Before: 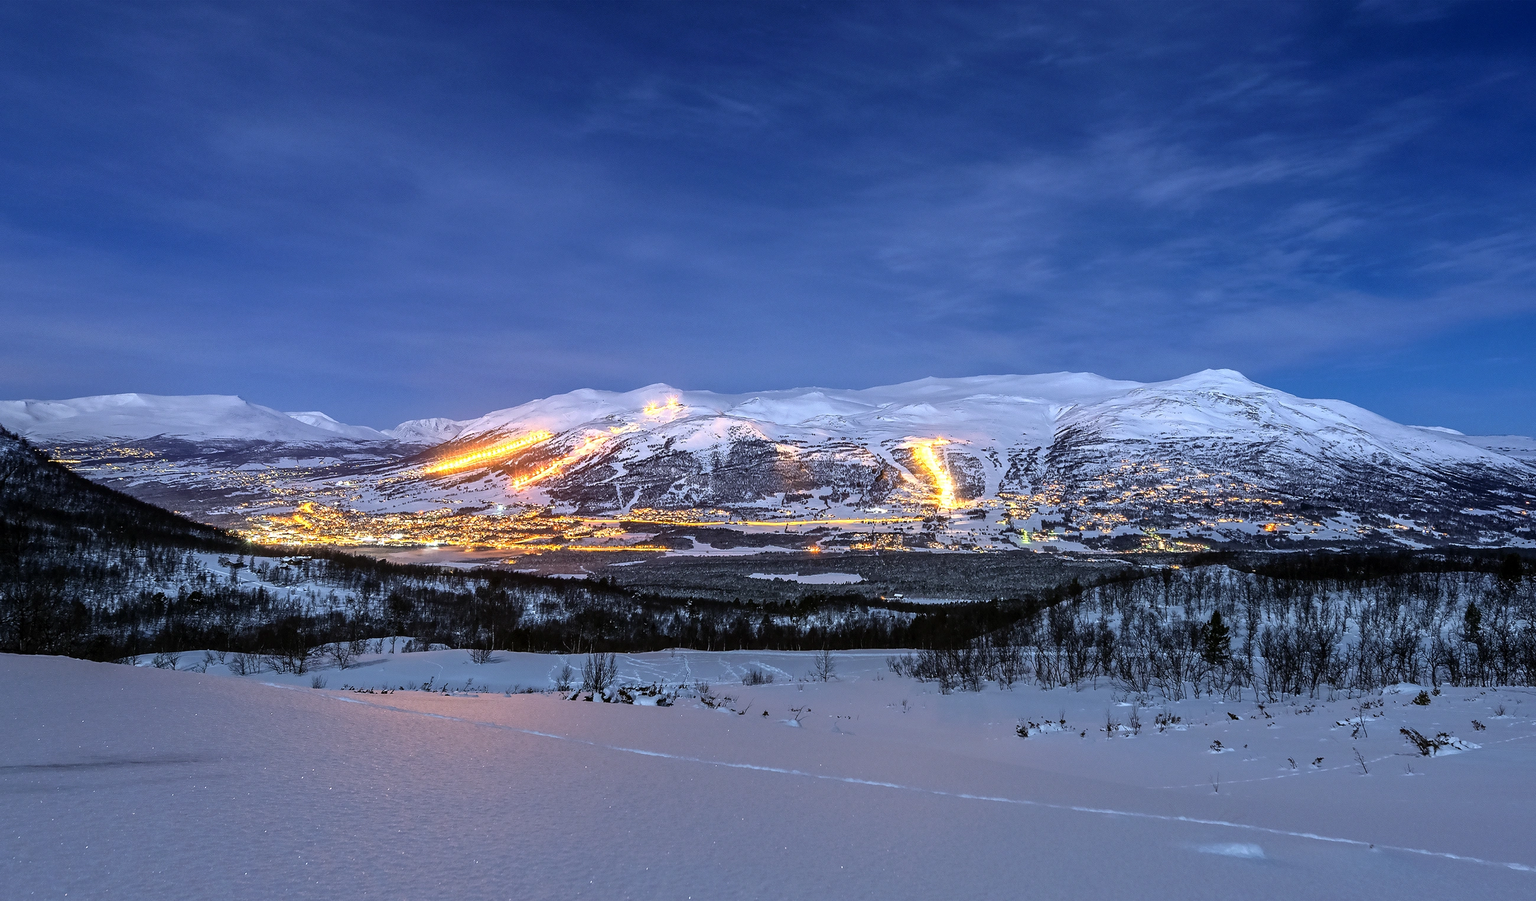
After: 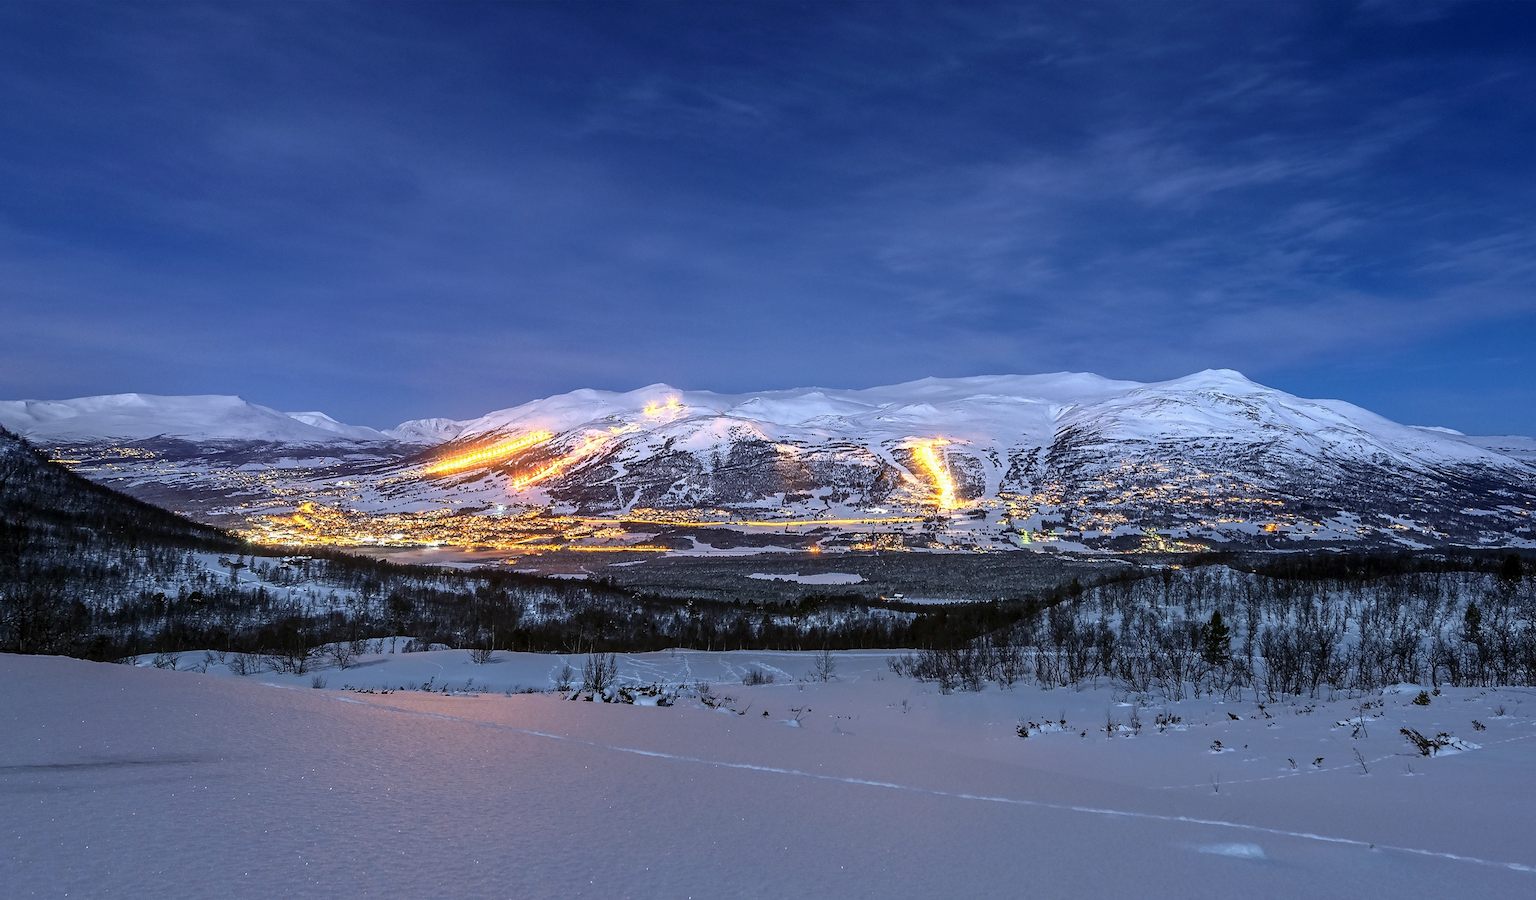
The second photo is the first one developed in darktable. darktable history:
exposure: exposure 0.239 EV, compensate highlight preservation false
tone equalizer: -8 EV 0.214 EV, -7 EV 0.412 EV, -6 EV 0.38 EV, -5 EV 0.249 EV, -3 EV -0.271 EV, -2 EV -0.396 EV, -1 EV -0.416 EV, +0 EV -0.279 EV
